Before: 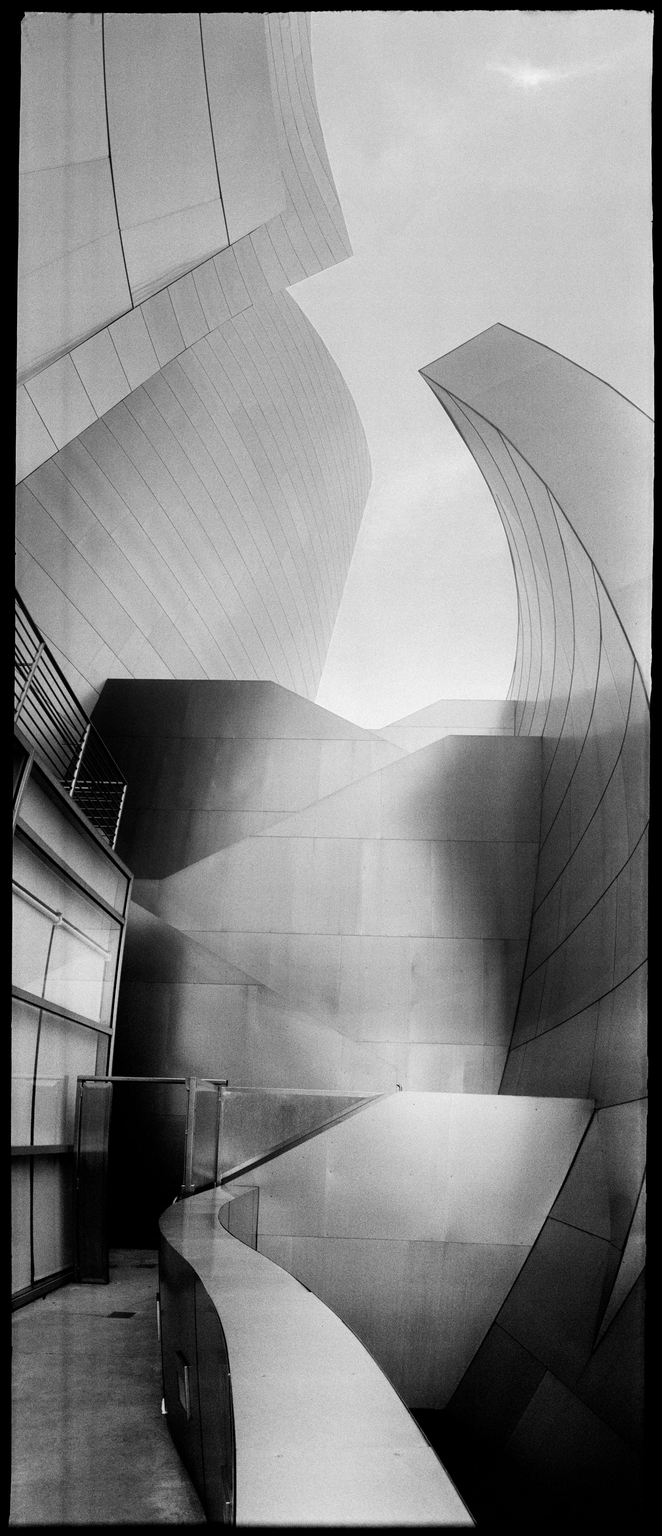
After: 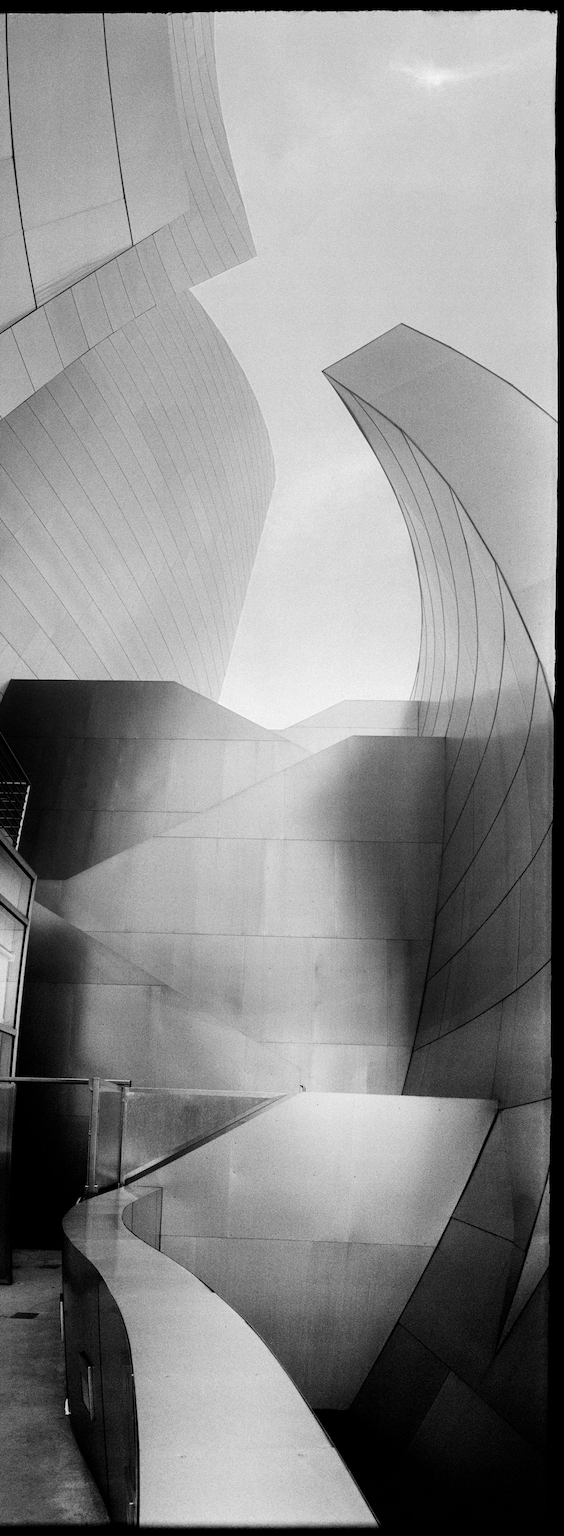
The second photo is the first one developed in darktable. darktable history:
crop and rotate: left 14.729%
